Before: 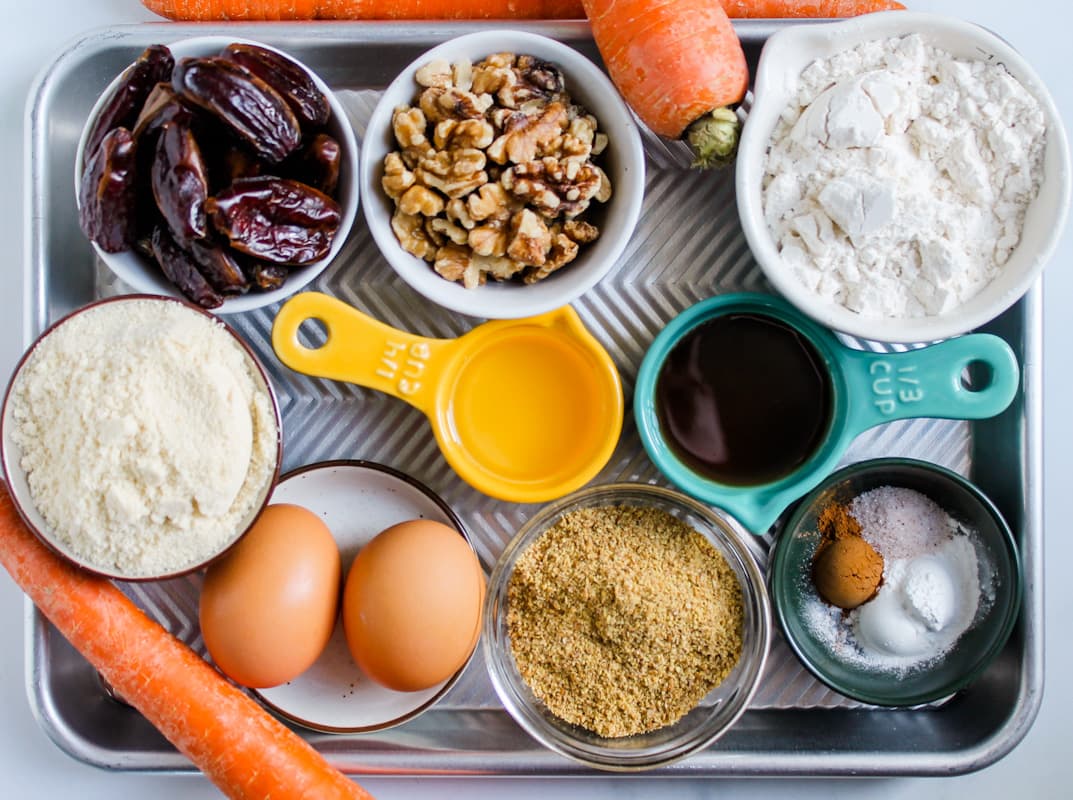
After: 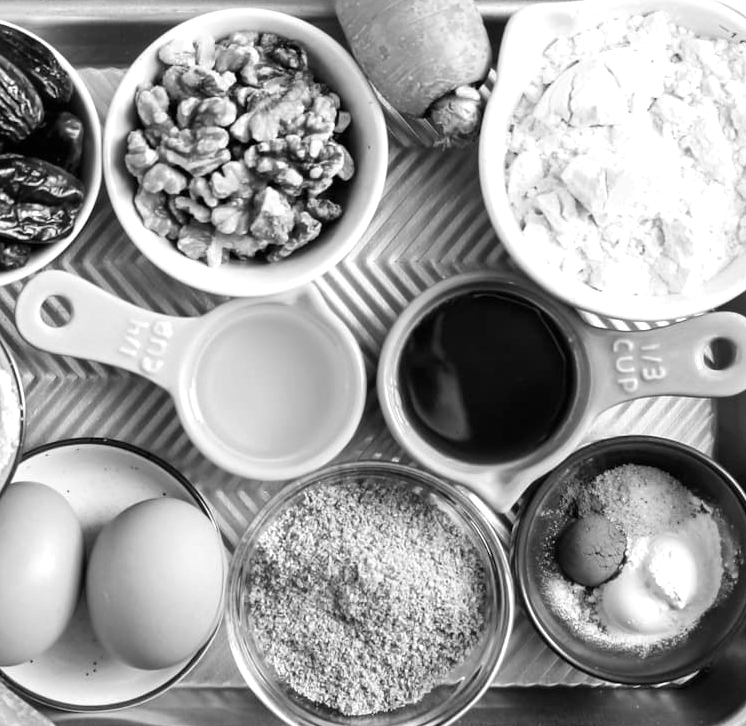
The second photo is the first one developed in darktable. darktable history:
exposure: black level correction 0, exposure 0.5 EV, compensate exposure bias true, compensate highlight preservation false
crop and rotate: left 24.034%, top 2.838%, right 6.406%, bottom 6.299%
monochrome: on, module defaults
base curve: curves: ch0 [(0, 0) (0.472, 0.455) (1, 1)], preserve colors none
